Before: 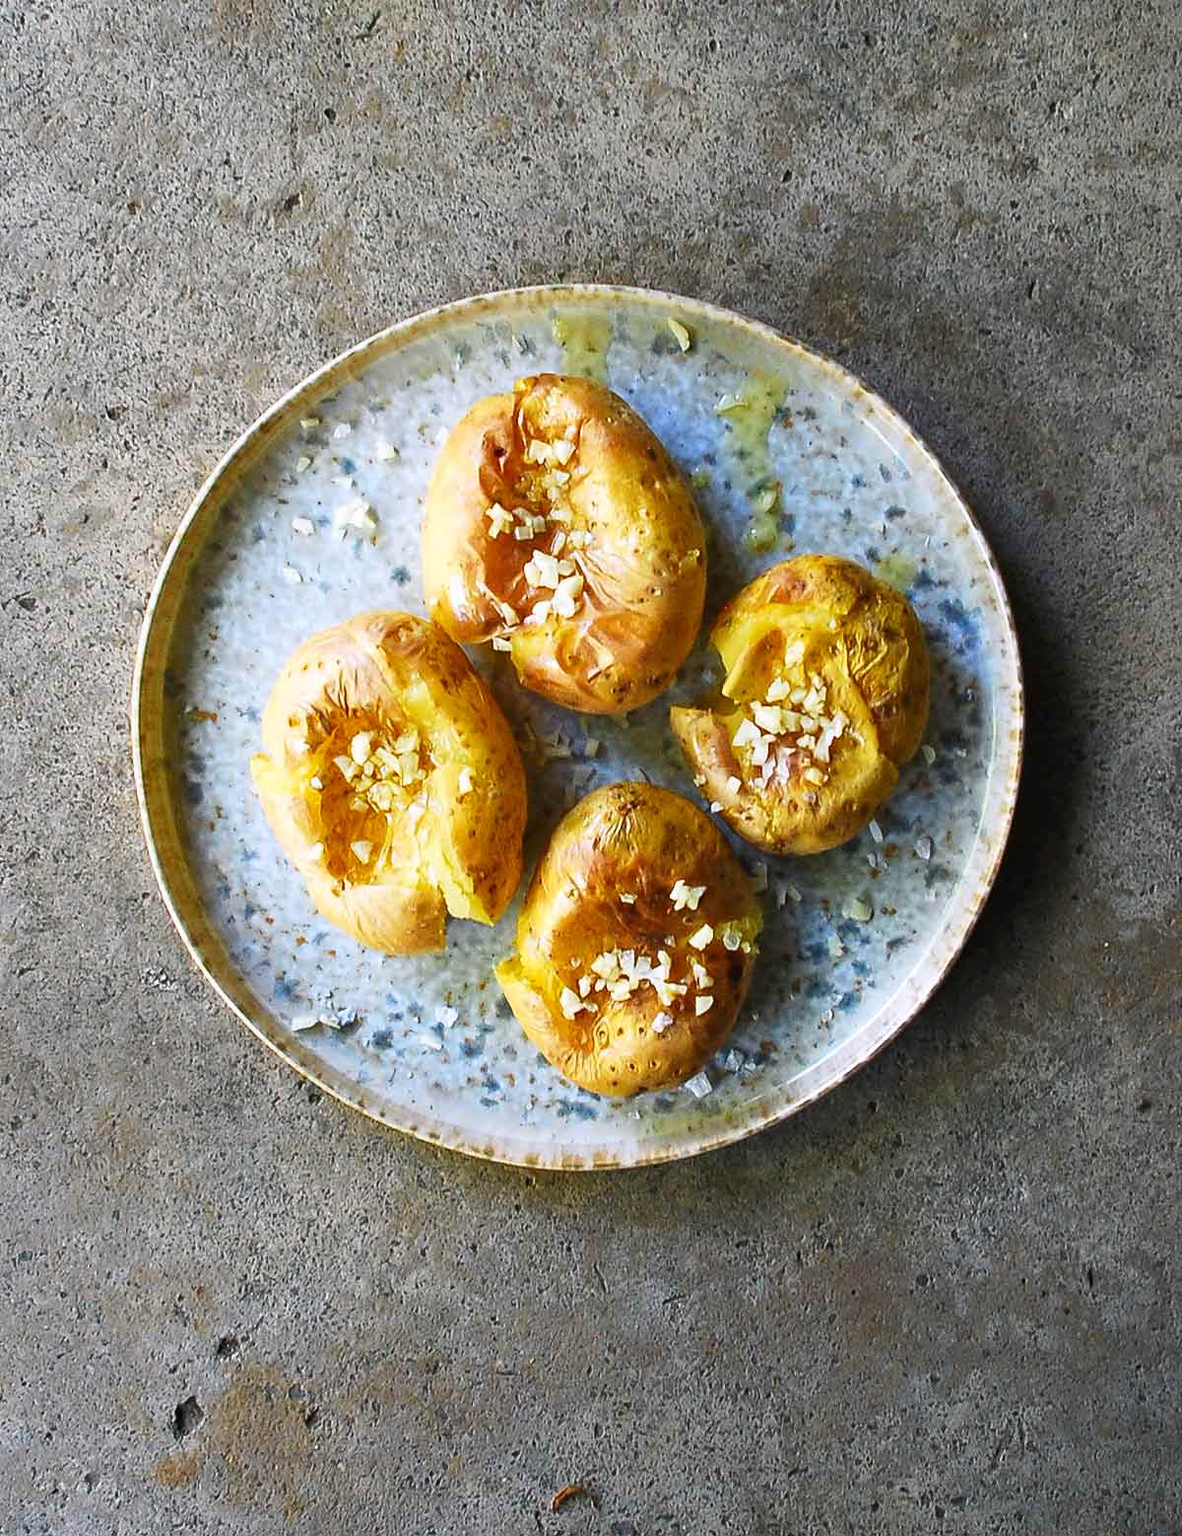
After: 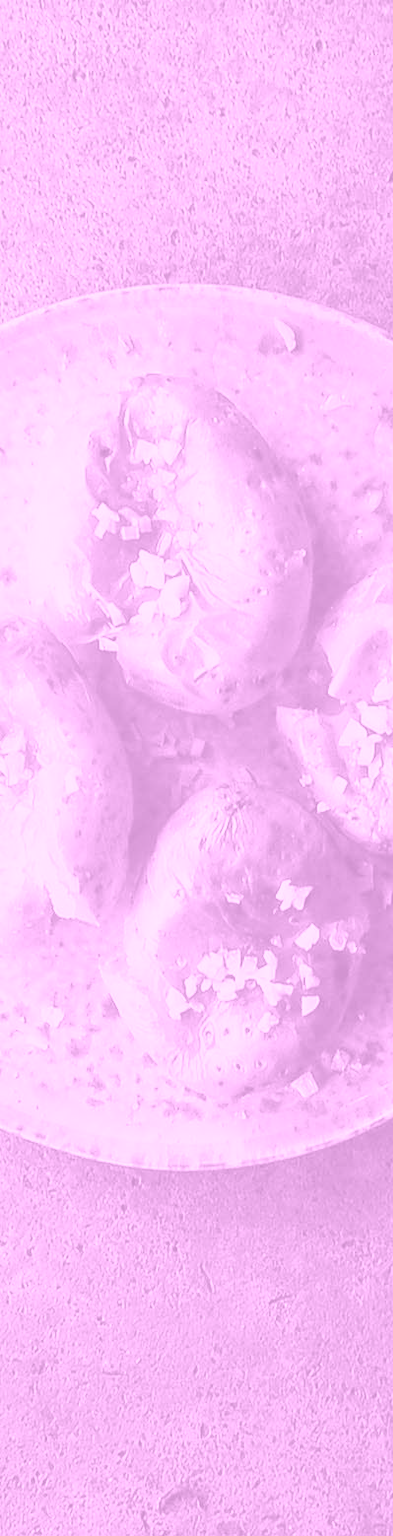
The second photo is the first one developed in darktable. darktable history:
levels: levels [0.026, 0.507, 0.987]
crop: left 33.36%, right 33.36%
colorize: hue 331.2°, saturation 75%, source mix 30.28%, lightness 70.52%, version 1
